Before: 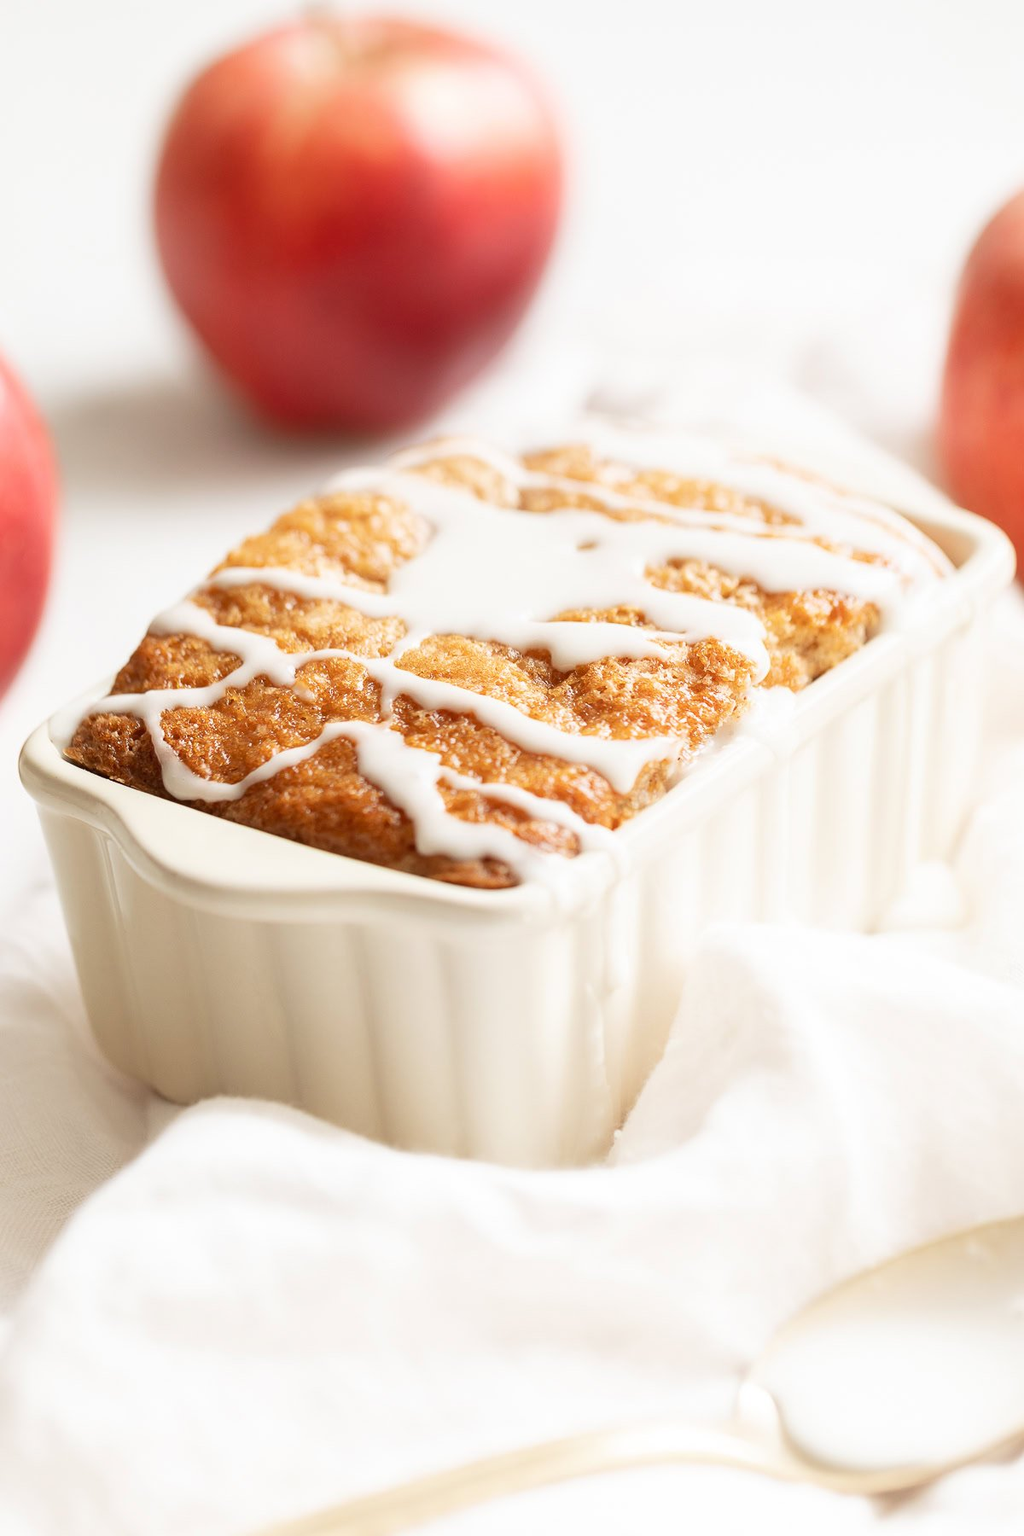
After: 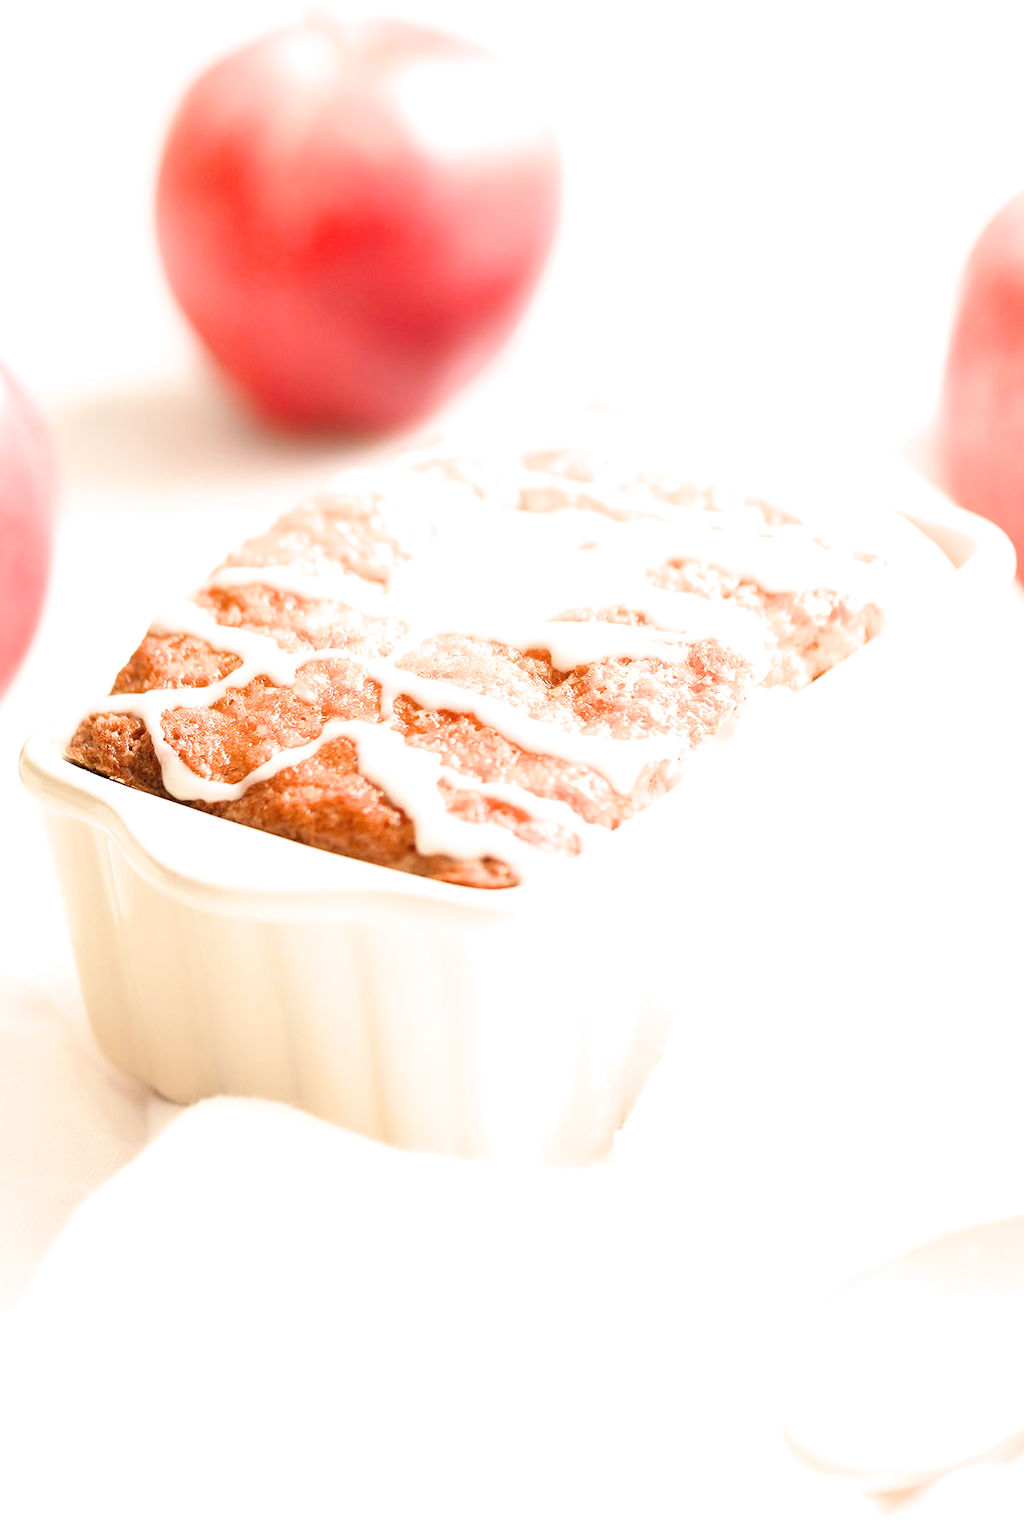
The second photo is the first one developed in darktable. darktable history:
exposure: black level correction 0, exposure 1.497 EV, compensate highlight preservation false
filmic rgb: black relative exposure -3.88 EV, white relative exposure 3.48 EV, hardness 2.67, contrast 1.104
